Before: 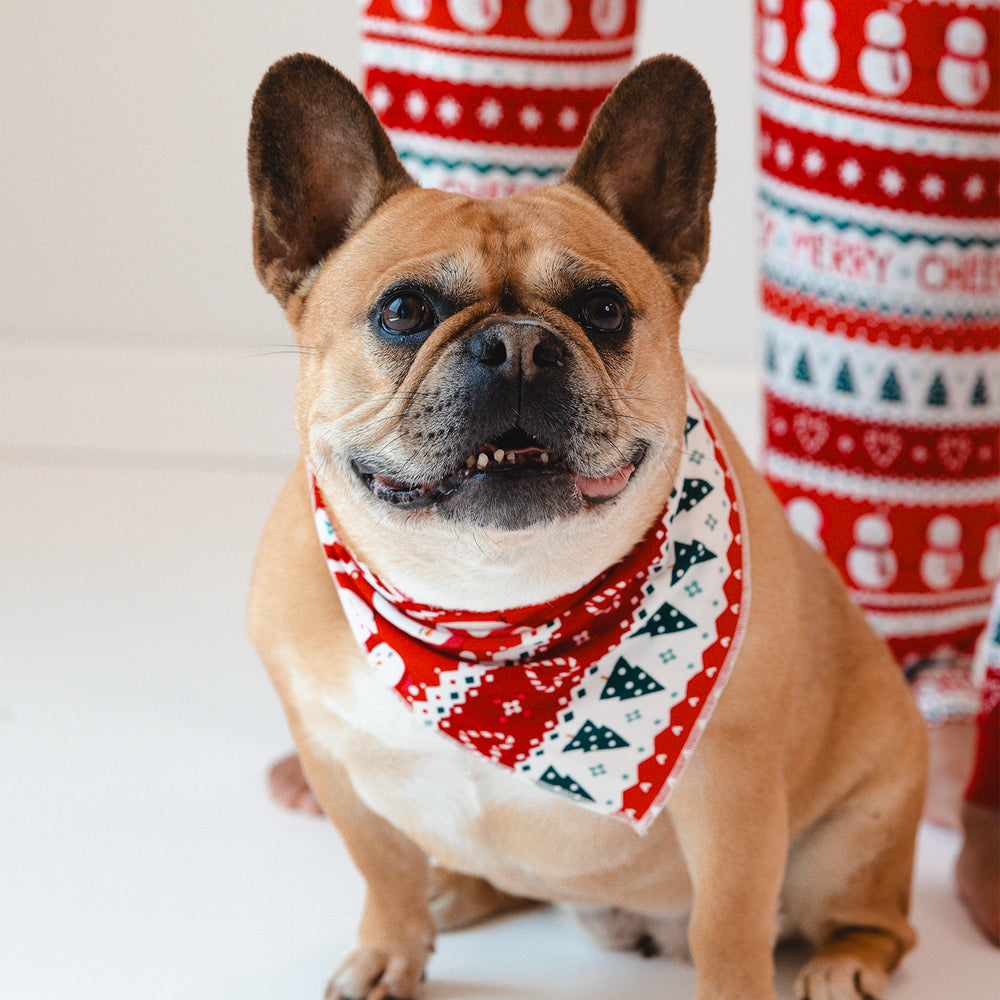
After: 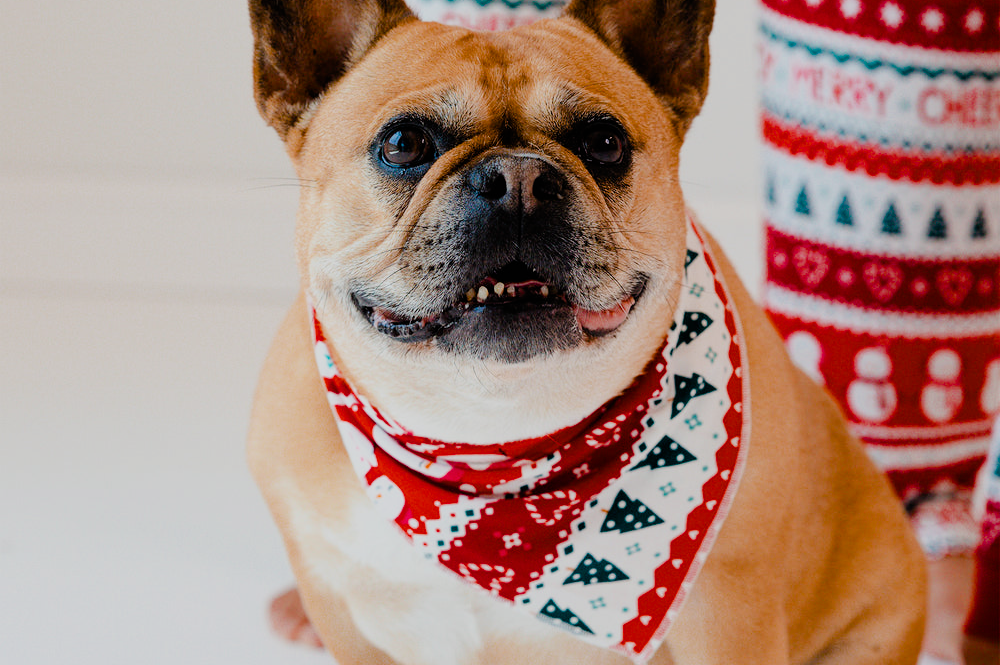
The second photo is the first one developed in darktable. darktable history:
filmic rgb: middle gray luminance 28.97%, black relative exposure -10.31 EV, white relative exposure 5.47 EV, target black luminance 0%, hardness 3.91, latitude 2.14%, contrast 1.13, highlights saturation mix 3.81%, shadows ↔ highlights balance 15.4%
crop: top 16.708%, bottom 16.711%
color balance rgb: perceptual saturation grading › global saturation 46.241%, perceptual saturation grading › highlights -50.222%, perceptual saturation grading › shadows 30.685%
